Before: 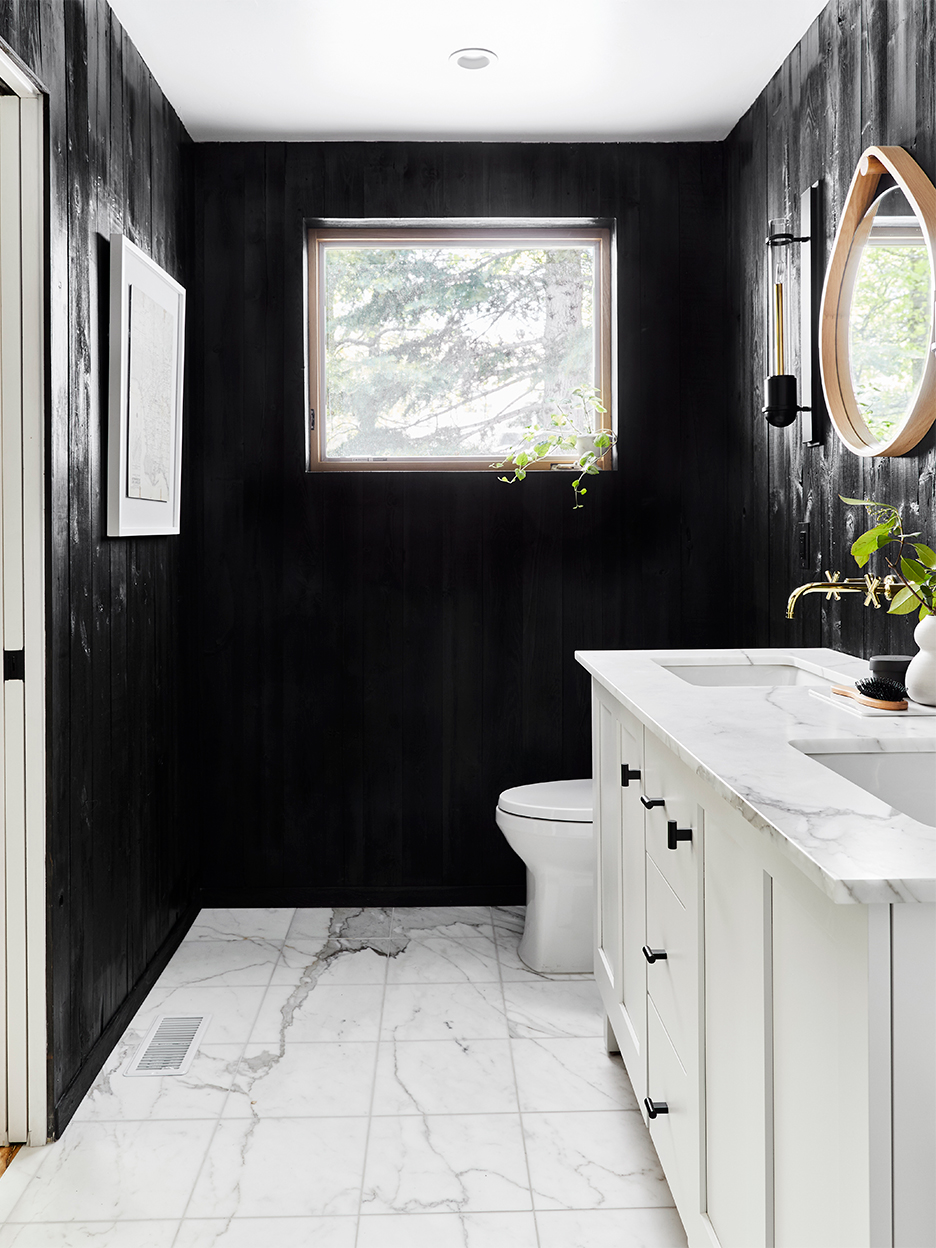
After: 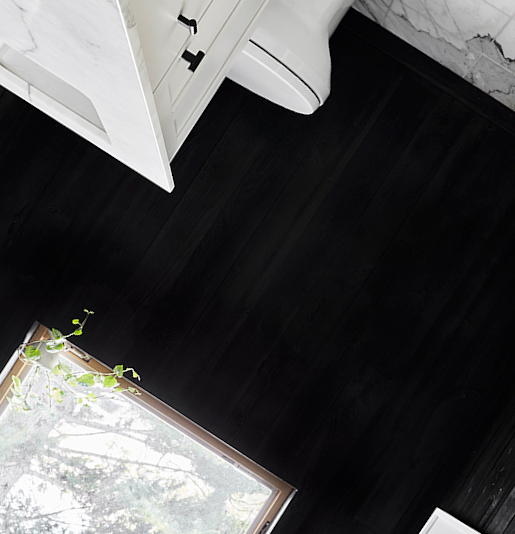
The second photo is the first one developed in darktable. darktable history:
crop and rotate: angle 146.77°, left 9.133%, top 15.678%, right 4.573%, bottom 17.15%
